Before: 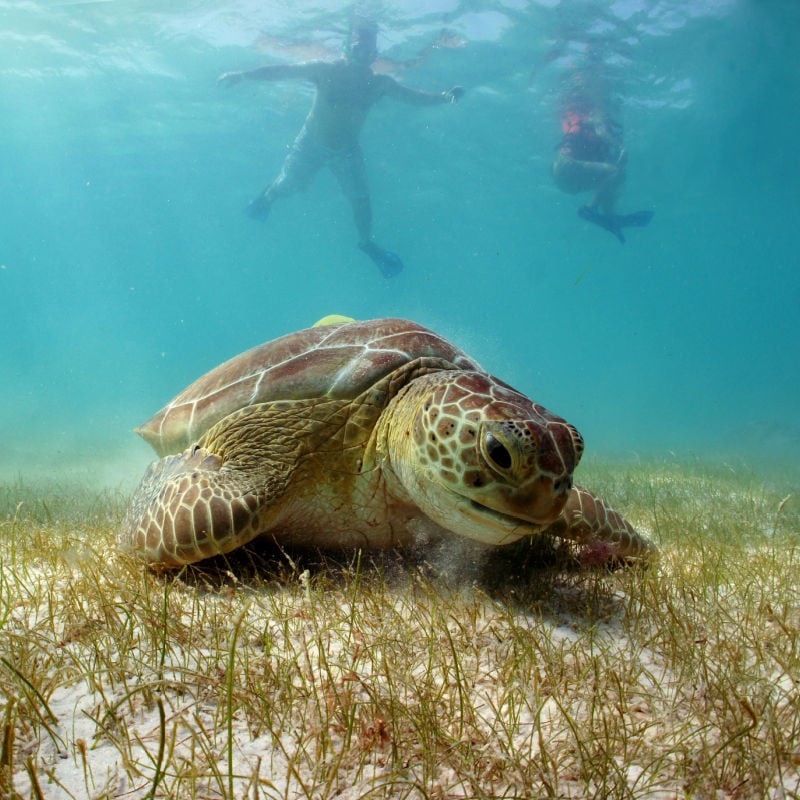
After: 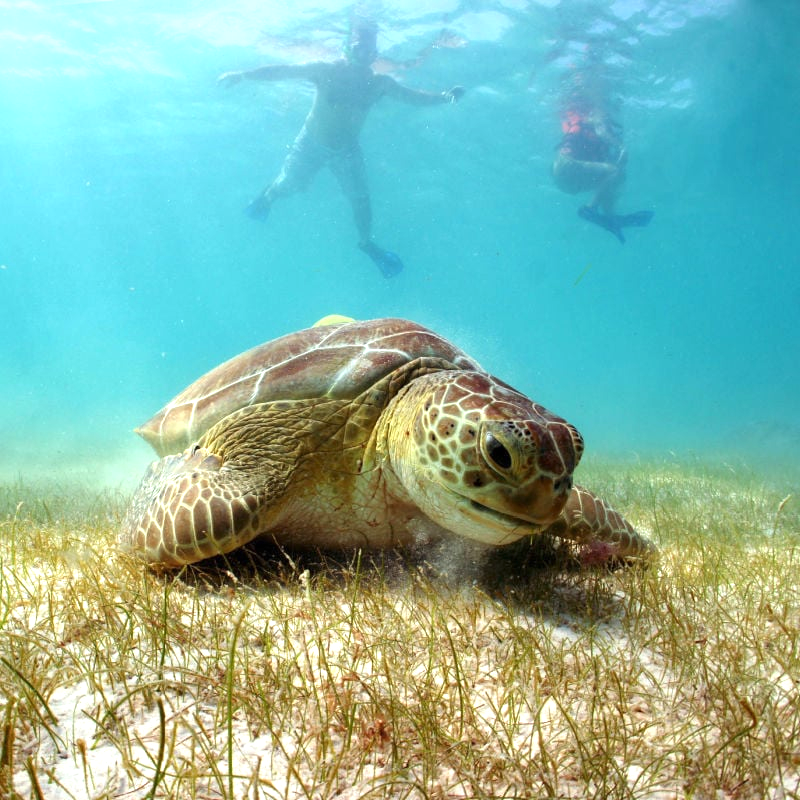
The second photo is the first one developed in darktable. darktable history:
exposure: black level correction 0, exposure 0.682 EV, compensate exposure bias true, compensate highlight preservation false
